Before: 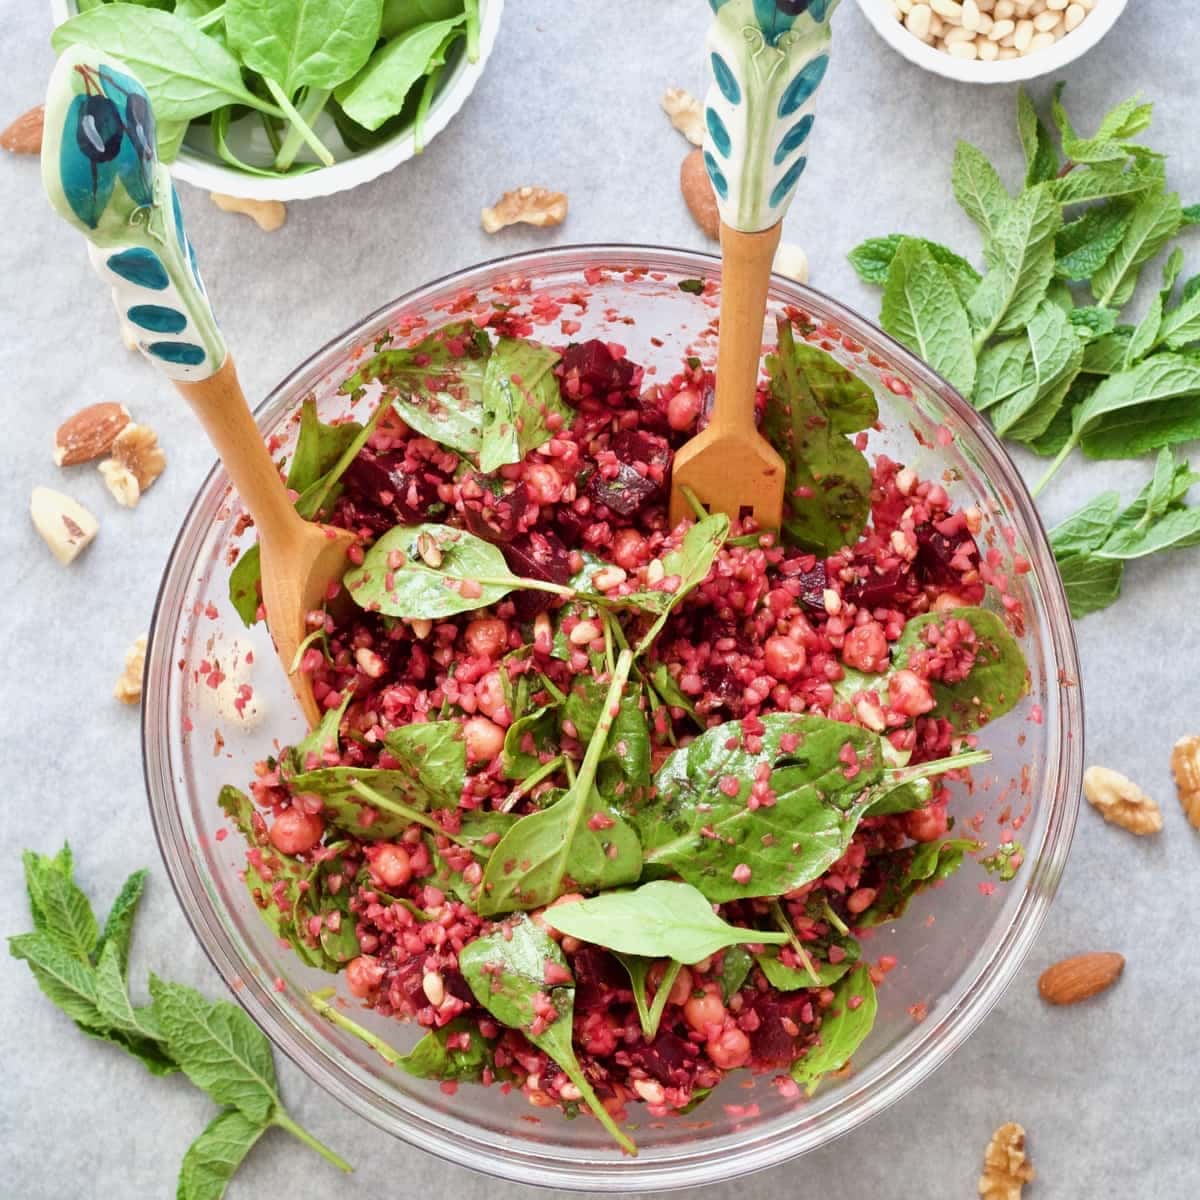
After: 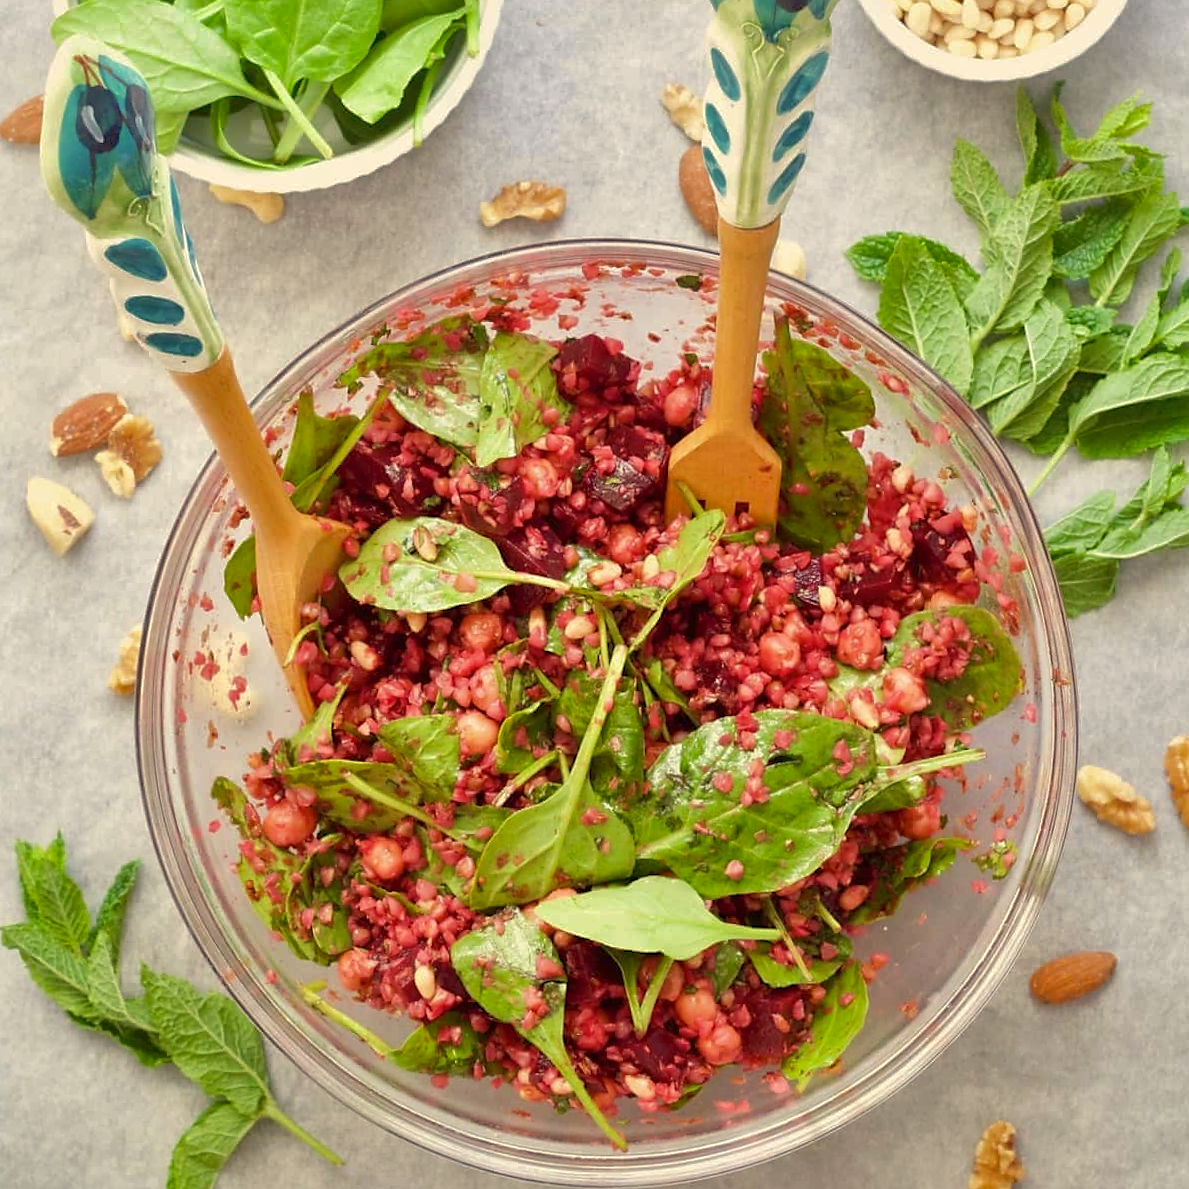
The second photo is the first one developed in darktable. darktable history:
color correction: highlights a* 1.39, highlights b* 17.83
crop and rotate: angle -0.5°
shadows and highlights: on, module defaults
sharpen: radius 1.458, amount 0.398, threshold 1.271
